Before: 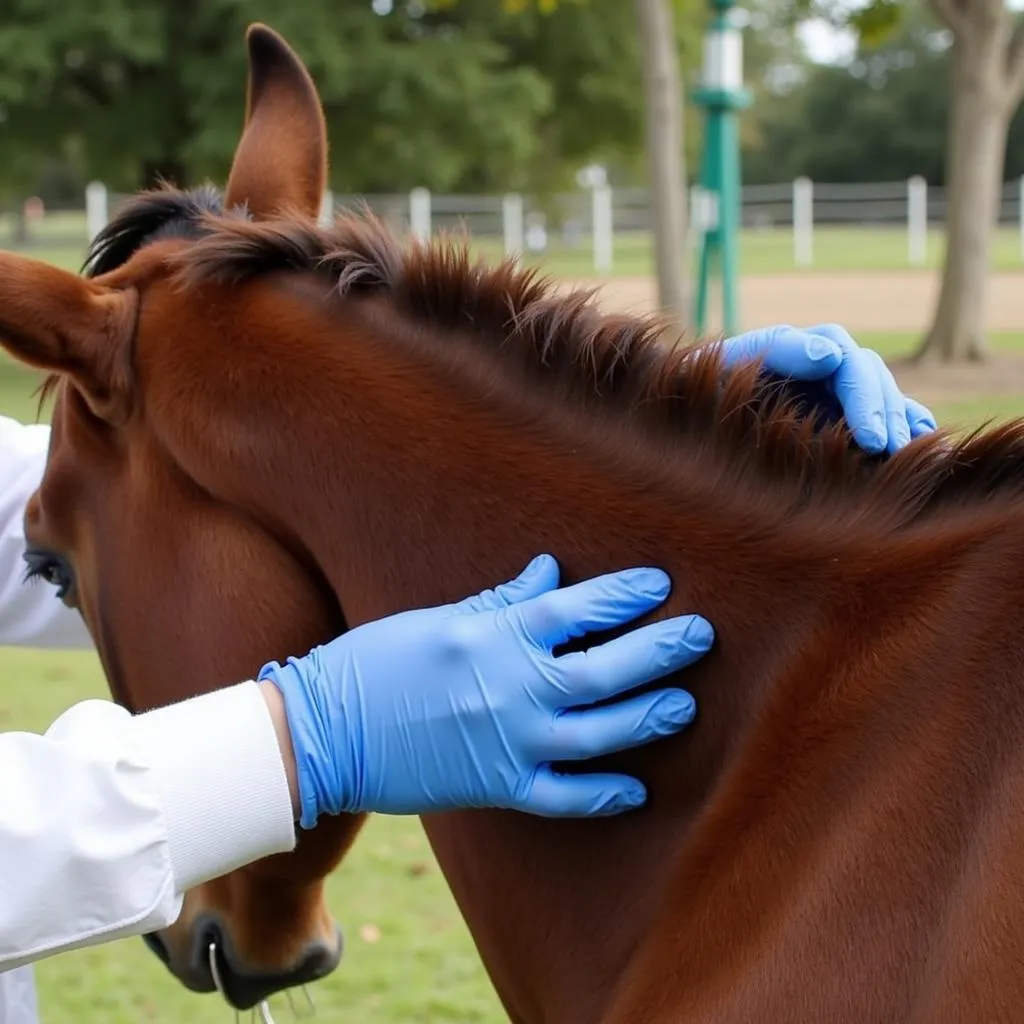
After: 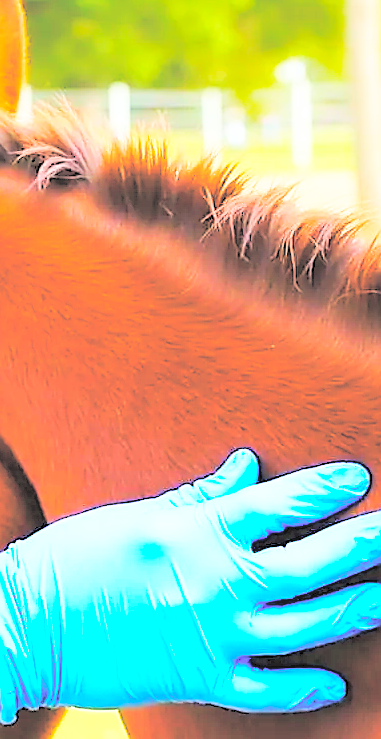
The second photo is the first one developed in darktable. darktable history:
color balance rgb: linear chroma grading › highlights 99.785%, linear chroma grading › global chroma 23.759%, perceptual saturation grading › global saturation 20%, perceptual saturation grading › highlights -50.533%, perceptual saturation grading › shadows 30.54%, global vibrance 0.583%
crop and rotate: left 29.428%, top 10.303%, right 33.325%, bottom 17.476%
exposure: exposure 0.717 EV, compensate highlight preservation false
base curve: curves: ch0 [(0, 0) (0.028, 0.03) (0.121, 0.232) (0.46, 0.748) (0.859, 0.968) (1, 1)], preserve colors none
tone equalizer: on, module defaults
sharpen: radius 1.398, amount 1.251, threshold 0.661
contrast brightness saturation: brightness 0.989
